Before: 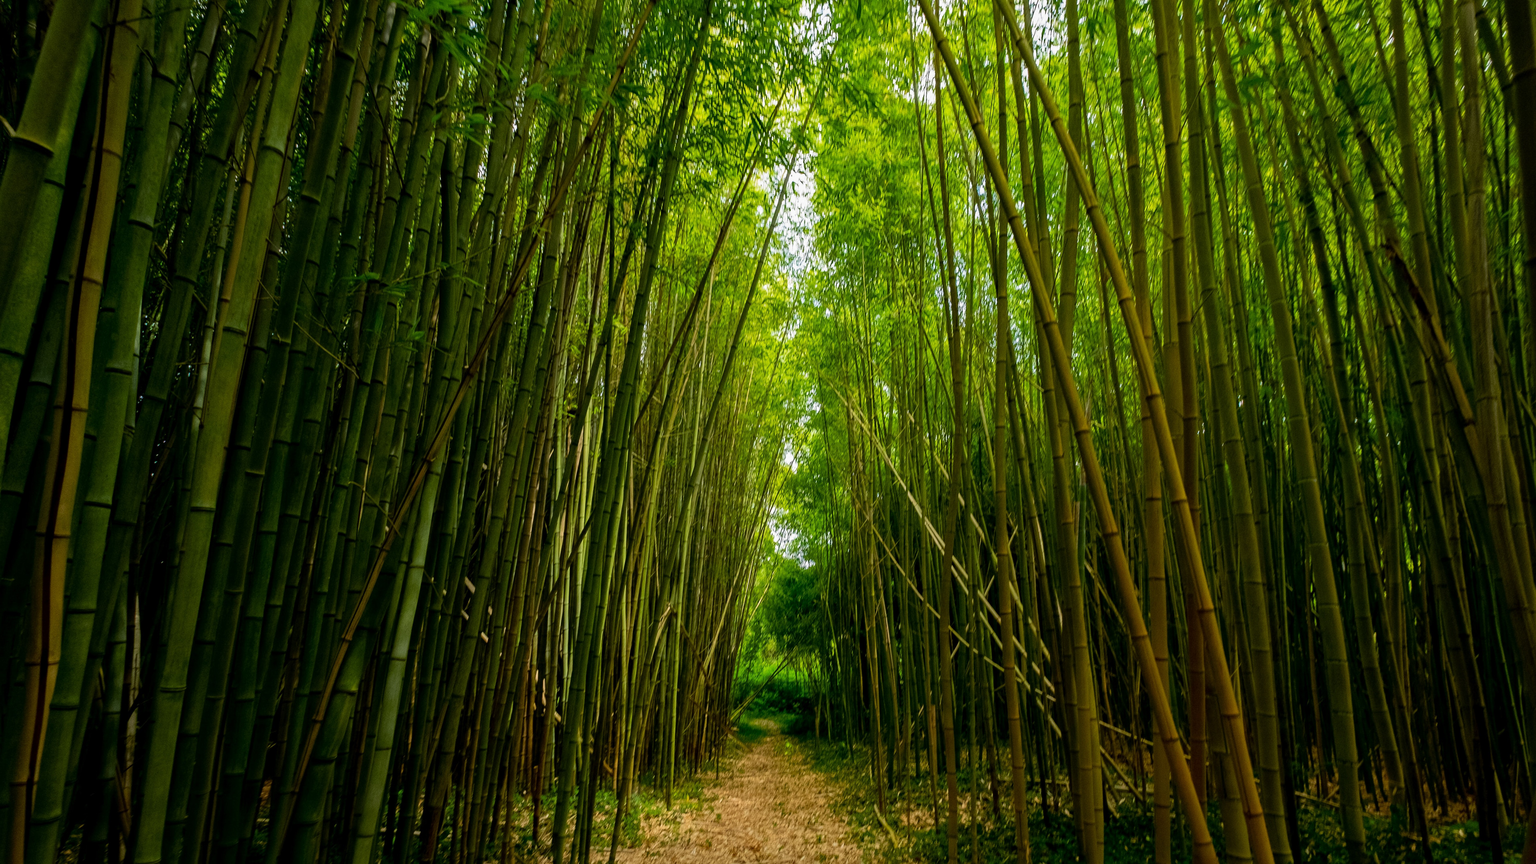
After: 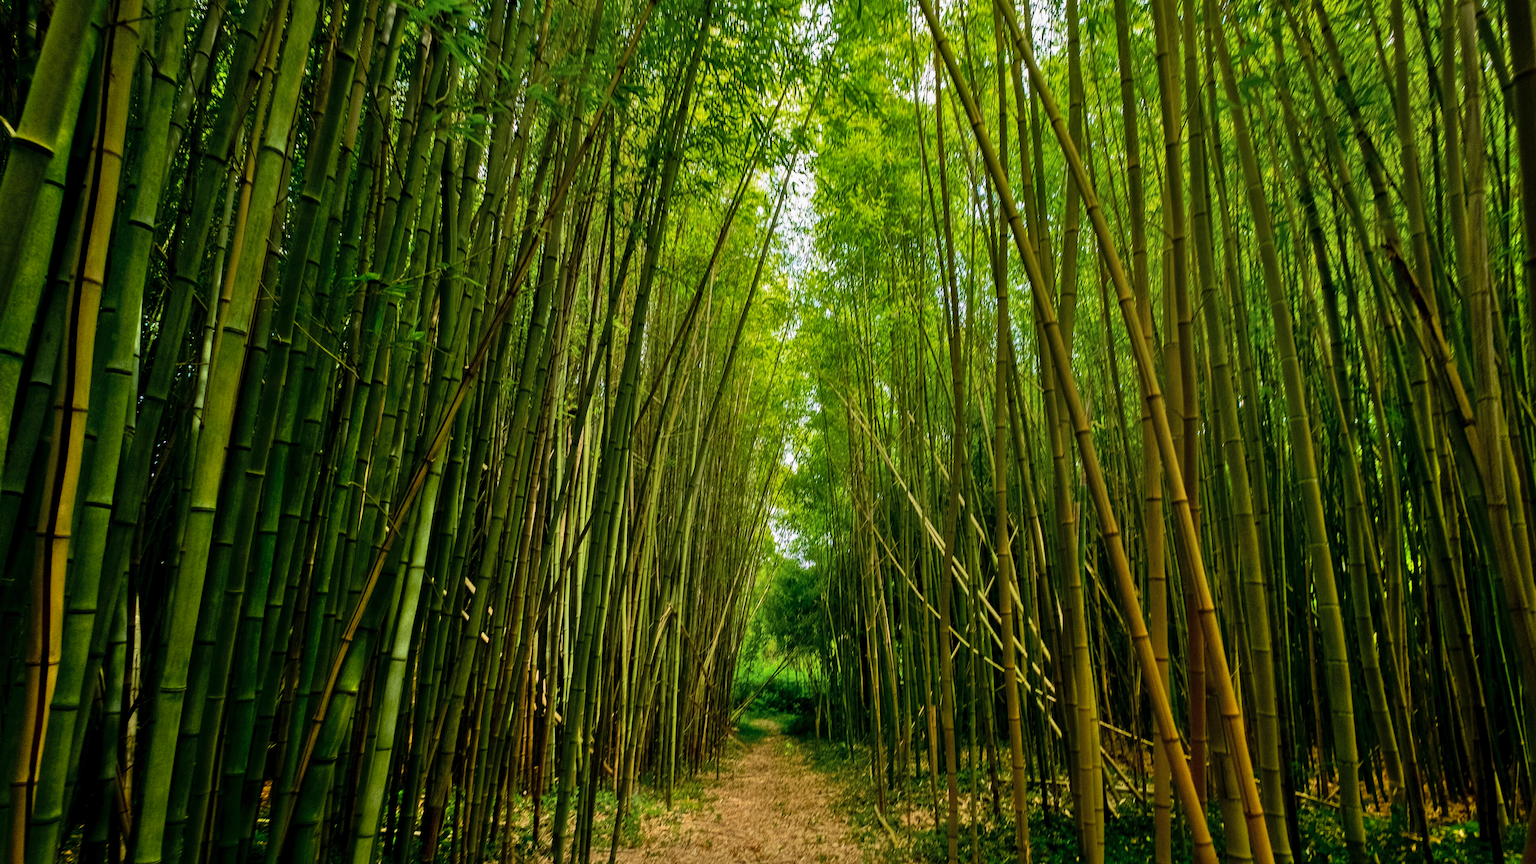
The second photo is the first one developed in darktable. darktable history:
shadows and highlights: low approximation 0.01, soften with gaussian
velvia: on, module defaults
